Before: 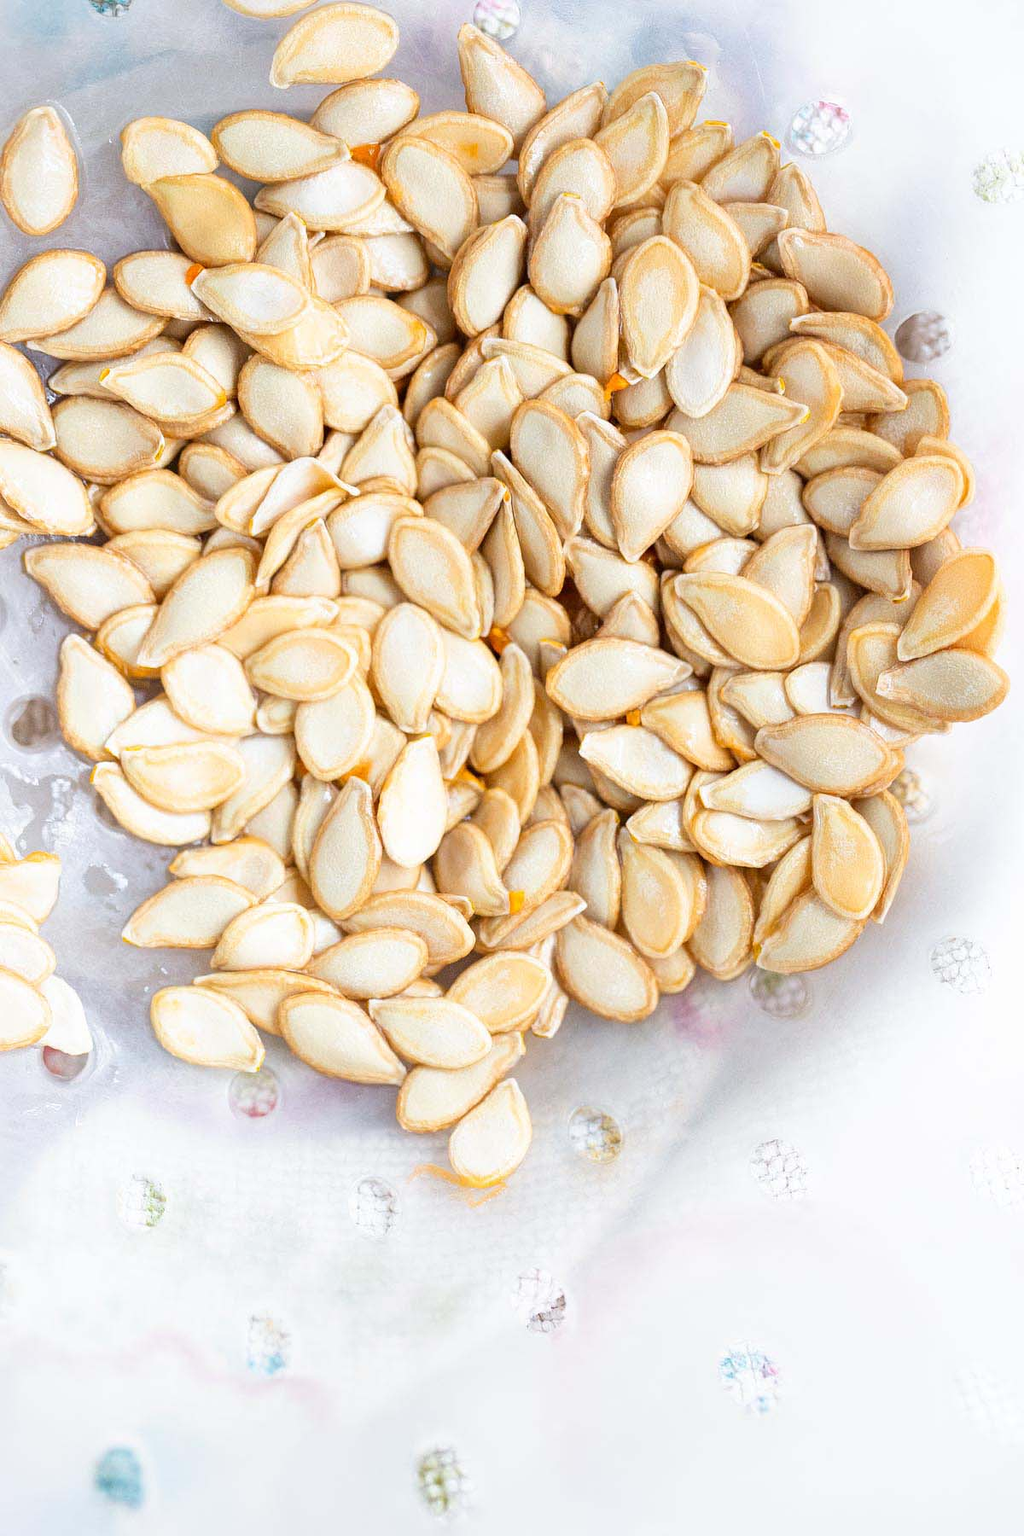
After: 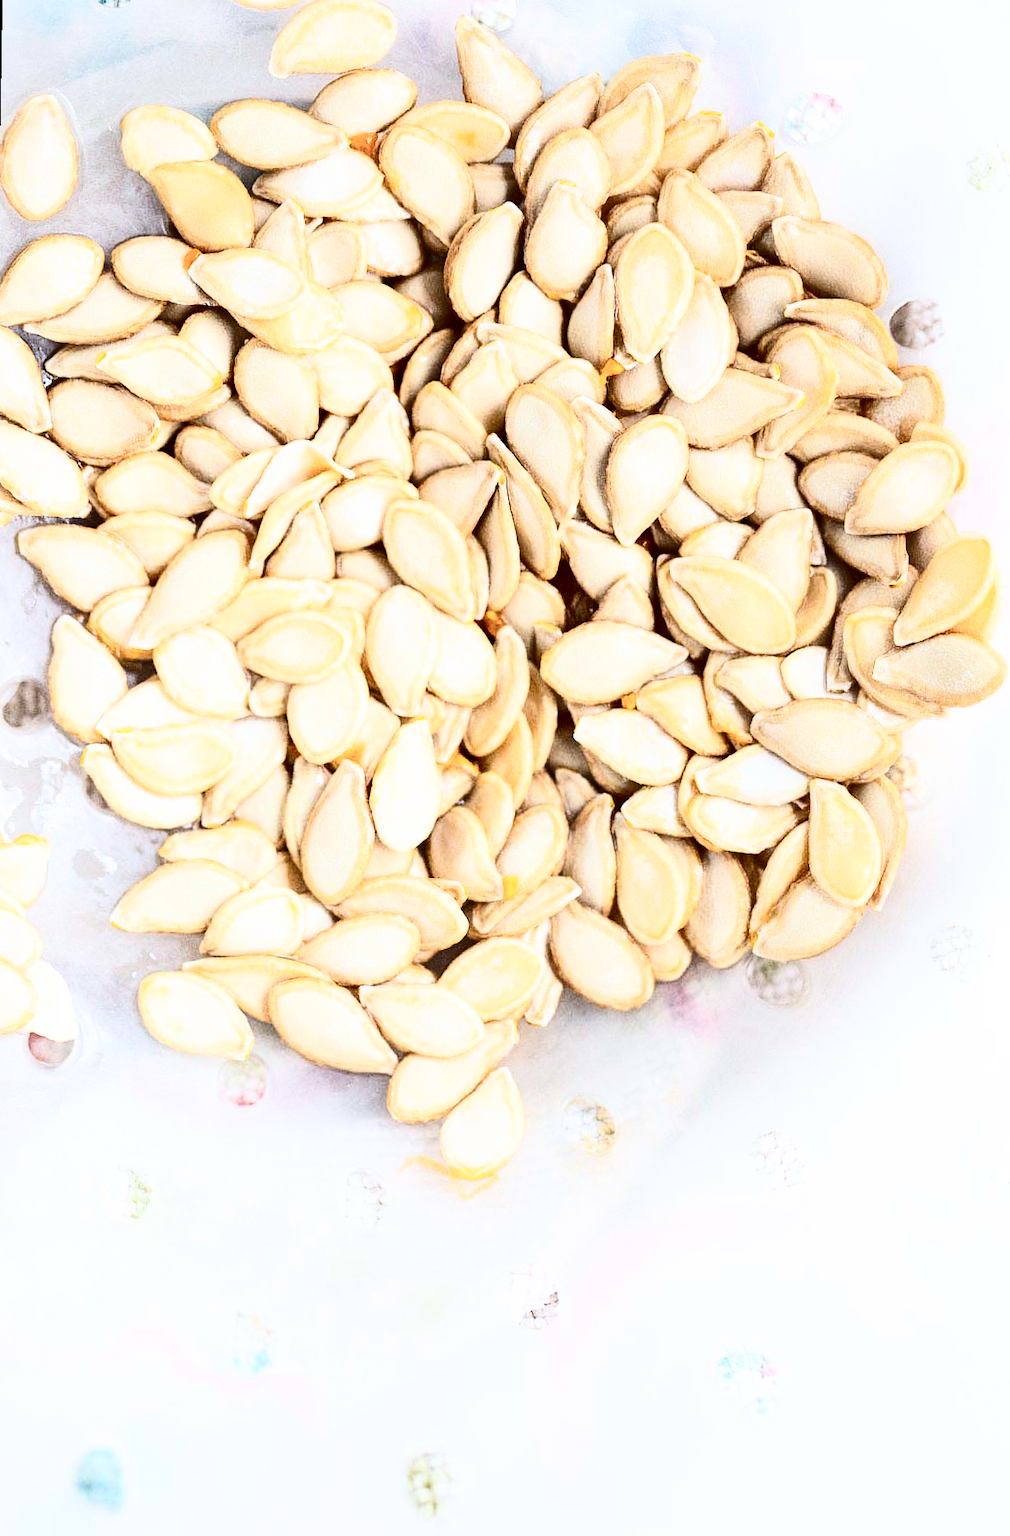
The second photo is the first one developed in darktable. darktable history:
contrast brightness saturation: contrast 0.5, saturation -0.1
rotate and perspective: rotation 0.226°, lens shift (vertical) -0.042, crop left 0.023, crop right 0.982, crop top 0.006, crop bottom 0.994
